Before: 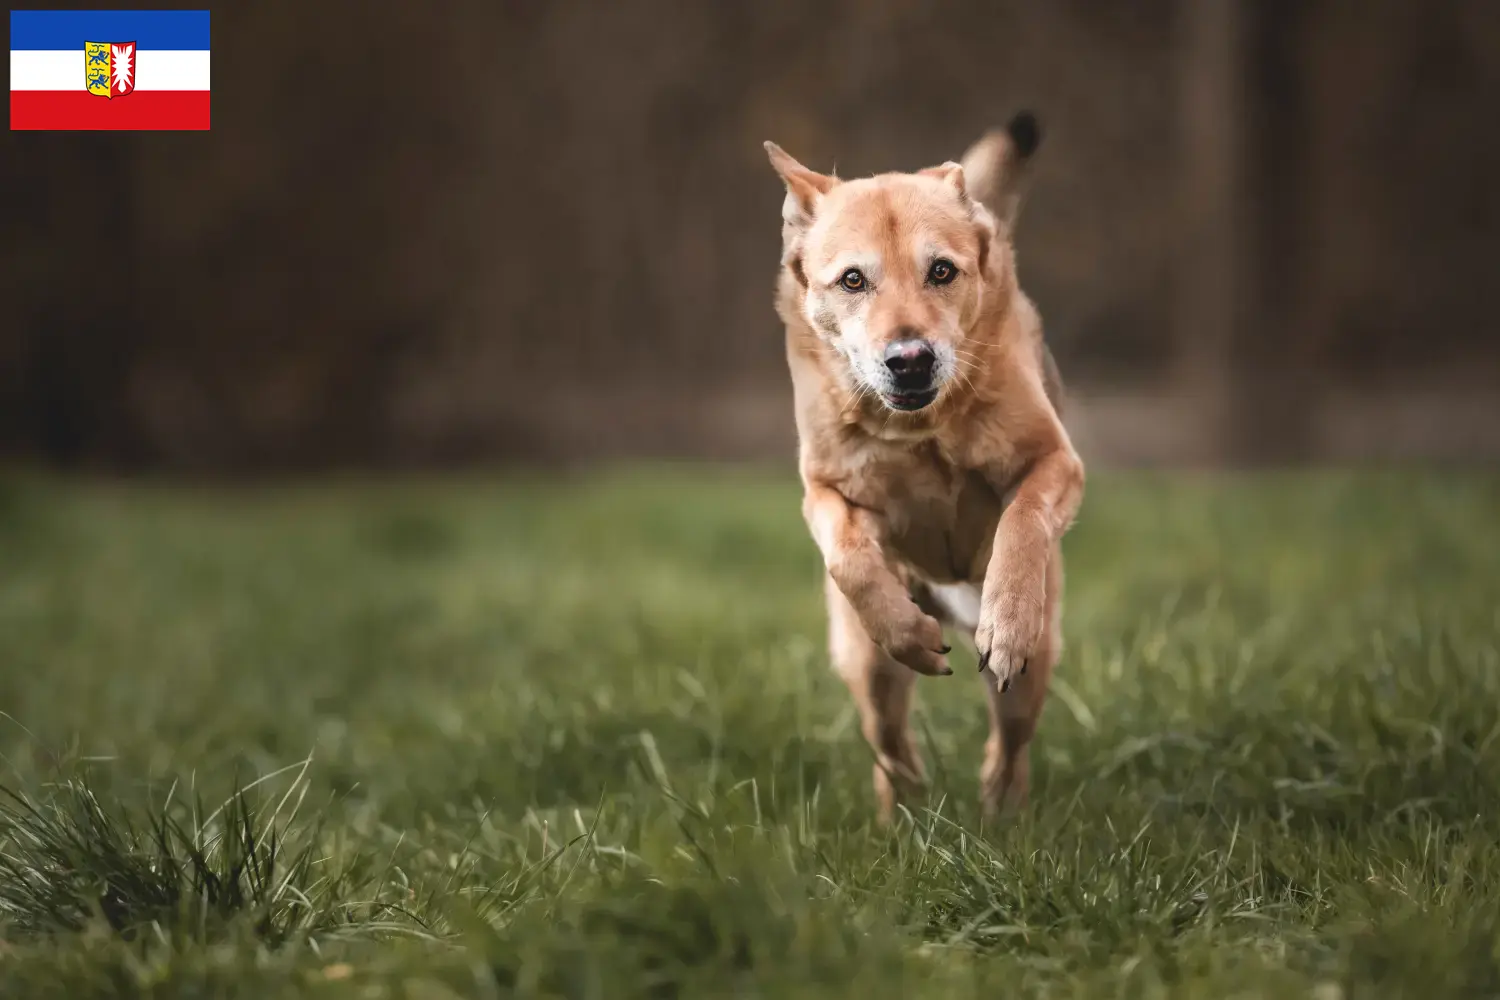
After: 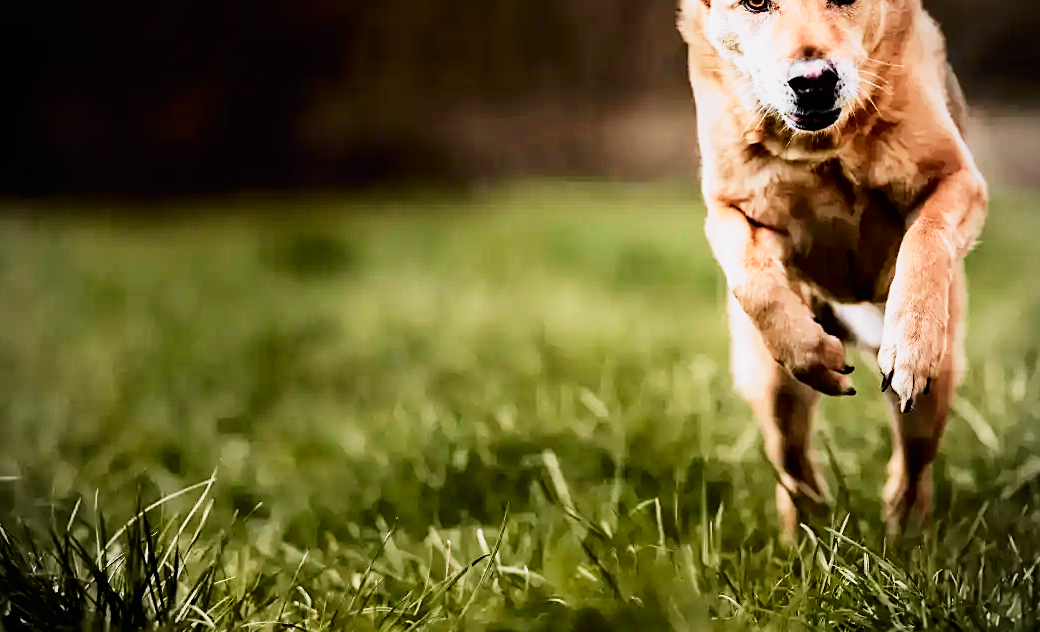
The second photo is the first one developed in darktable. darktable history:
tone equalizer: -8 EV -1.07 EV, -7 EV -1.05 EV, -6 EV -0.841 EV, -5 EV -0.548 EV, -3 EV 0.611 EV, -2 EV 0.843 EV, -1 EV 0.989 EV, +0 EV 1.06 EV, edges refinement/feathering 500, mask exposure compensation -1.57 EV, preserve details no
filmic rgb: black relative exposure -7.65 EV, white relative exposure 4.56 EV, hardness 3.61, contrast 1.054, preserve chrominance no, color science v4 (2020), type of noise poissonian
tone curve: curves: ch0 [(0, 0) (0.062, 0.023) (0.168, 0.142) (0.359, 0.419) (0.469, 0.544) (0.634, 0.722) (0.839, 0.909) (0.998, 0.978)]; ch1 [(0, 0) (0.437, 0.408) (0.472, 0.47) (0.502, 0.504) (0.527, 0.546) (0.568, 0.619) (0.608, 0.665) (0.669, 0.748) (0.859, 0.899) (1, 1)]; ch2 [(0, 0) (0.33, 0.301) (0.421, 0.443) (0.473, 0.498) (0.509, 0.5) (0.535, 0.564) (0.575, 0.625) (0.608, 0.667) (1, 1)], color space Lab, independent channels, preserve colors none
vignetting: fall-off radius 61.21%, unbound false
crop: left 6.479%, top 28.095%, right 24.134%, bottom 8.628%
sharpen: on, module defaults
